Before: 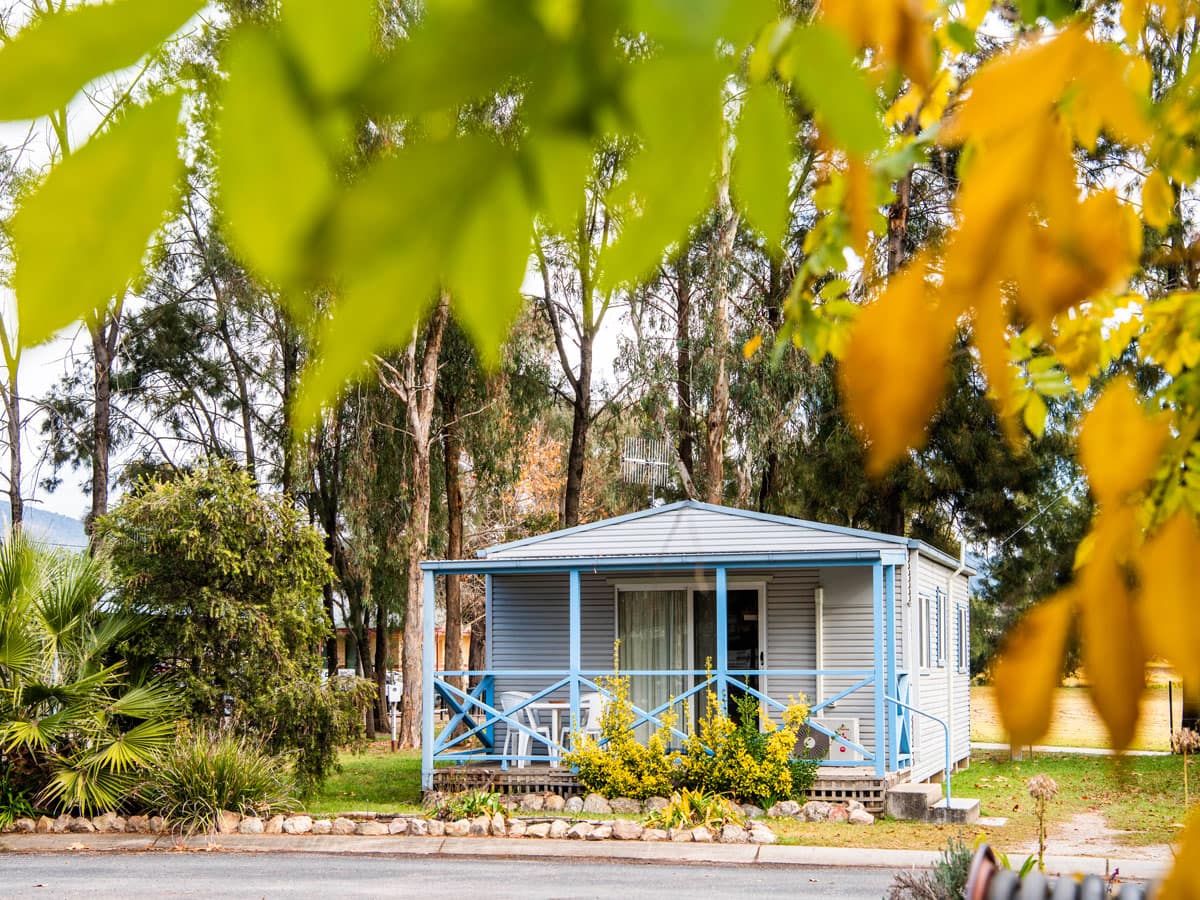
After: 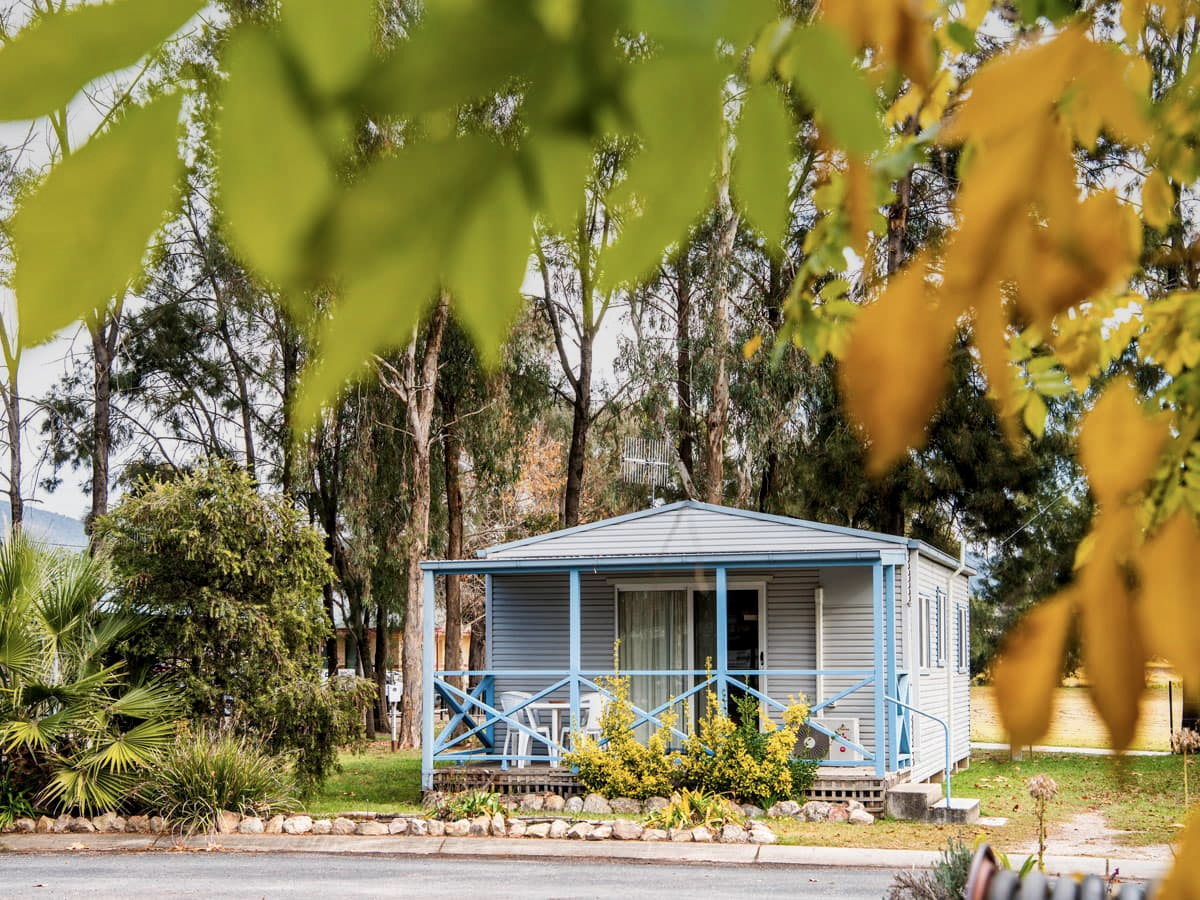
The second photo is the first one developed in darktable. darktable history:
local contrast: mode bilateral grid, contrast 20, coarseness 50, detail 120%, midtone range 0.2
color correction: saturation 0.85
graduated density: rotation -0.352°, offset 57.64
